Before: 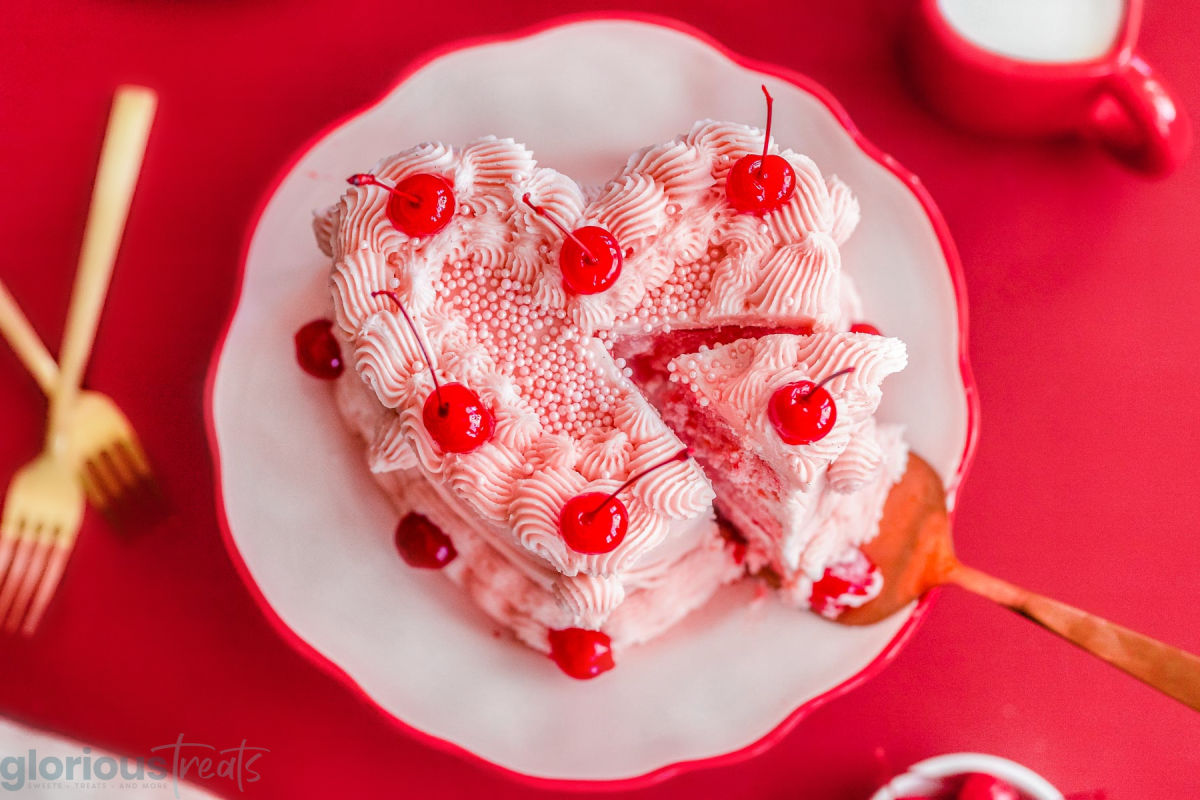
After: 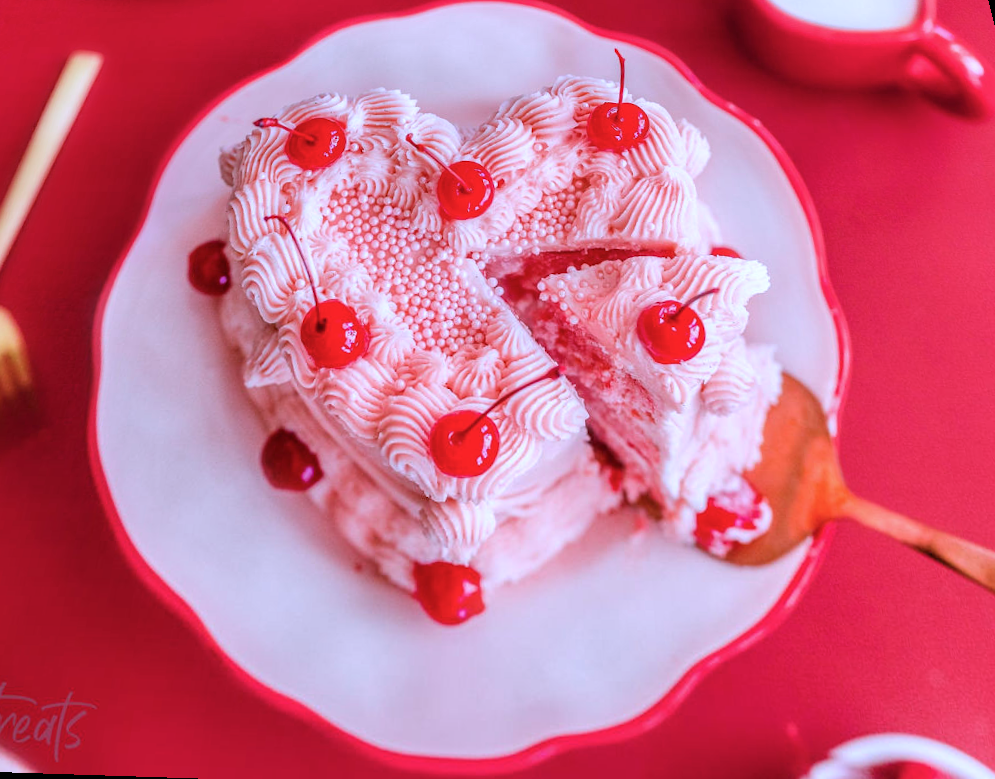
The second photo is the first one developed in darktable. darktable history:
rotate and perspective: rotation 0.72°, lens shift (vertical) -0.352, lens shift (horizontal) -0.051, crop left 0.152, crop right 0.859, crop top 0.019, crop bottom 0.964
color zones: curves: ch0 [(0.25, 0.5) (0.428, 0.473) (0.75, 0.5)]; ch1 [(0.243, 0.479) (0.398, 0.452) (0.75, 0.5)]
color calibration: illuminant as shot in camera, x 0.379, y 0.396, temperature 4138.76 K
